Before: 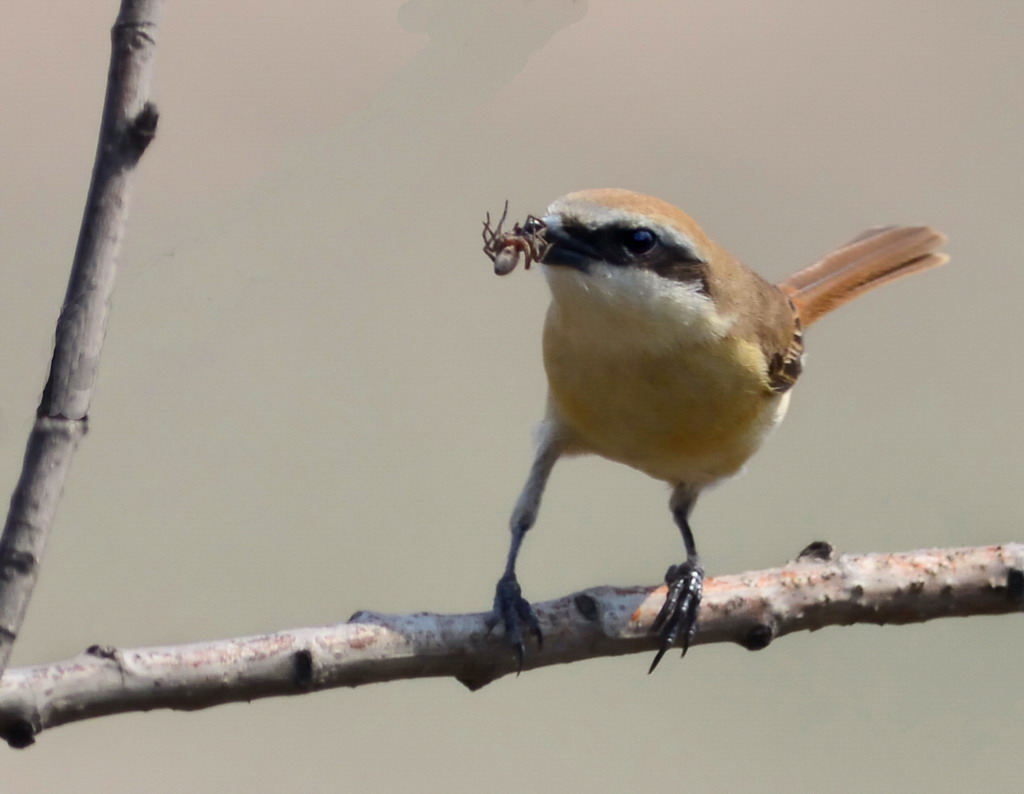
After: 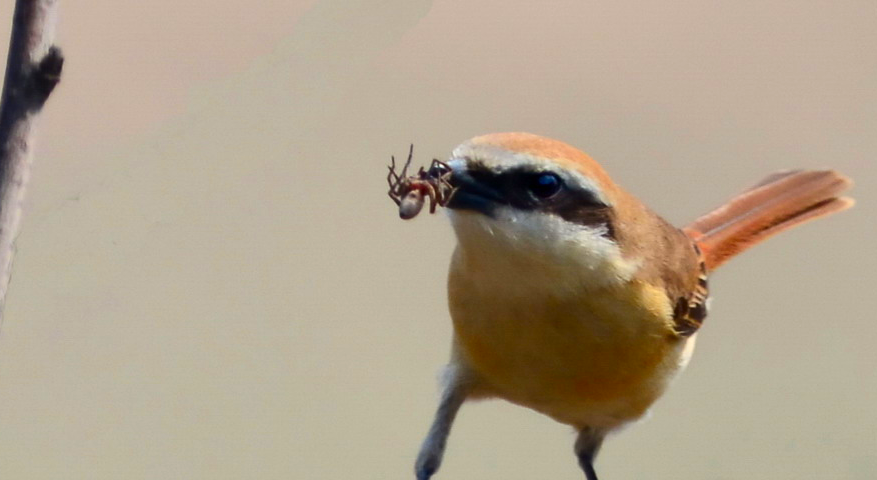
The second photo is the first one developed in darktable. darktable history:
color zones: curves: ch1 [(0.235, 0.558) (0.75, 0.5)]; ch2 [(0.25, 0.462) (0.749, 0.457)]
crop and rotate: left 9.357%, top 7.299%, right 4.964%, bottom 32.232%
contrast brightness saturation: contrast 0.162, saturation 0.321
